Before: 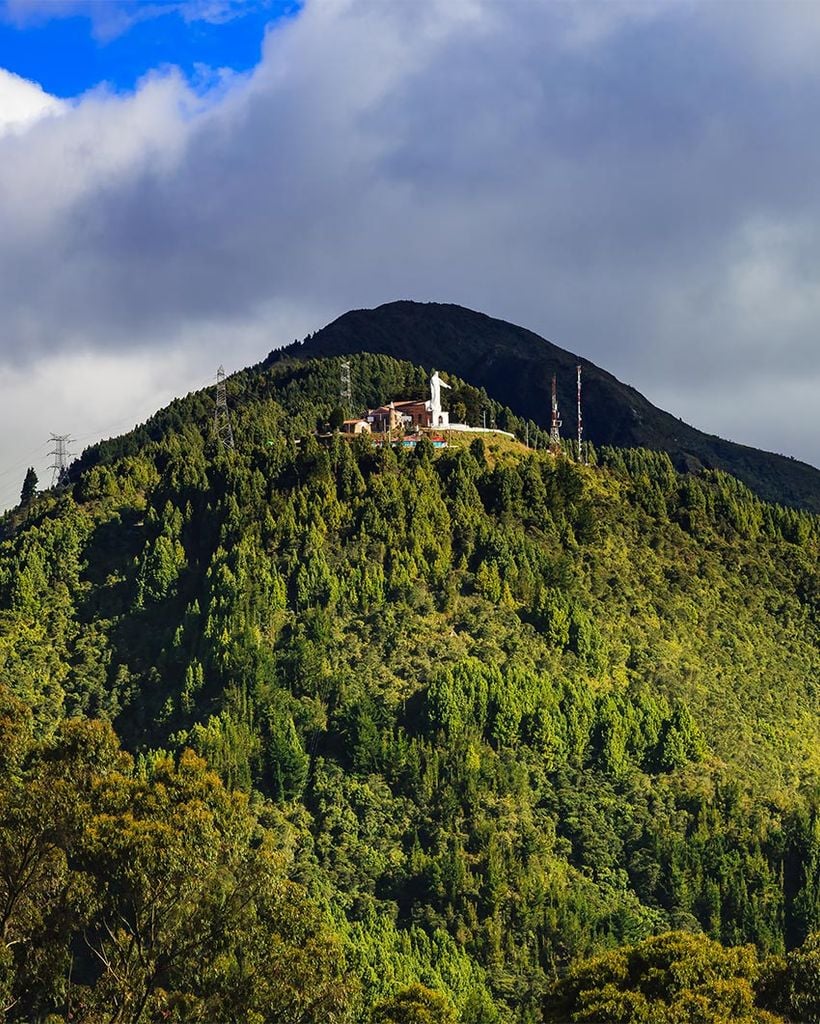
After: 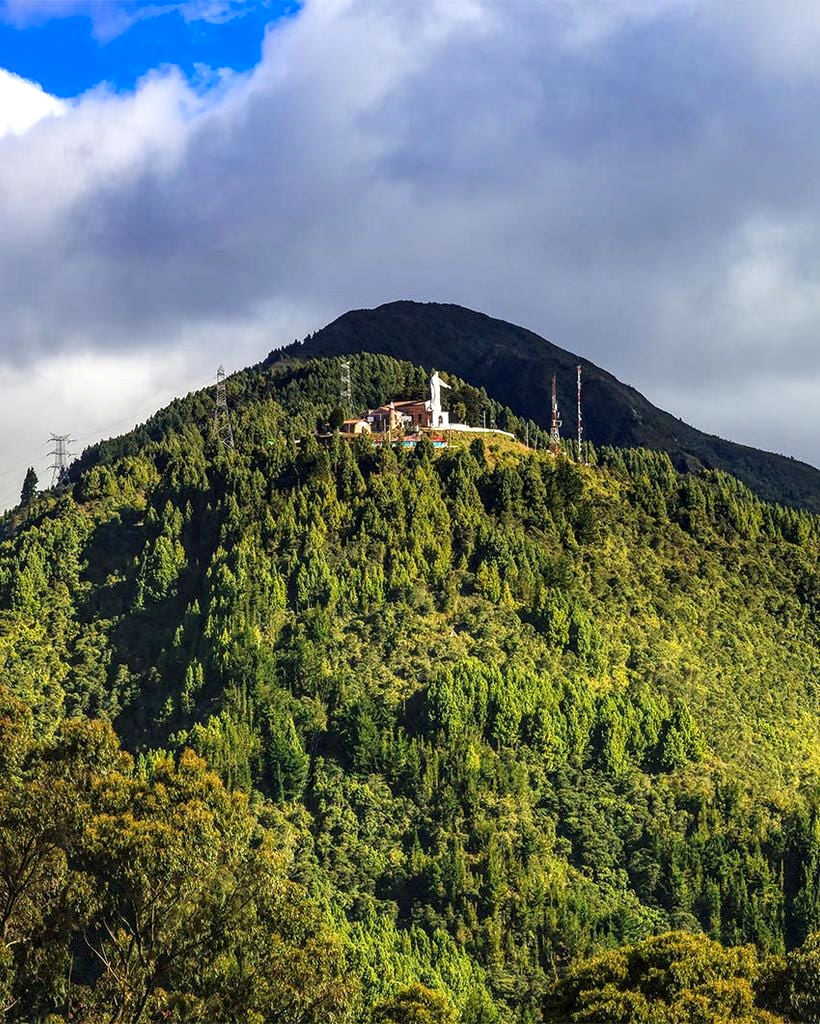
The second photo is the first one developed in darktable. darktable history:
local contrast: on, module defaults
exposure: exposure 0.4 EV, compensate highlight preservation false
tone equalizer: on, module defaults
